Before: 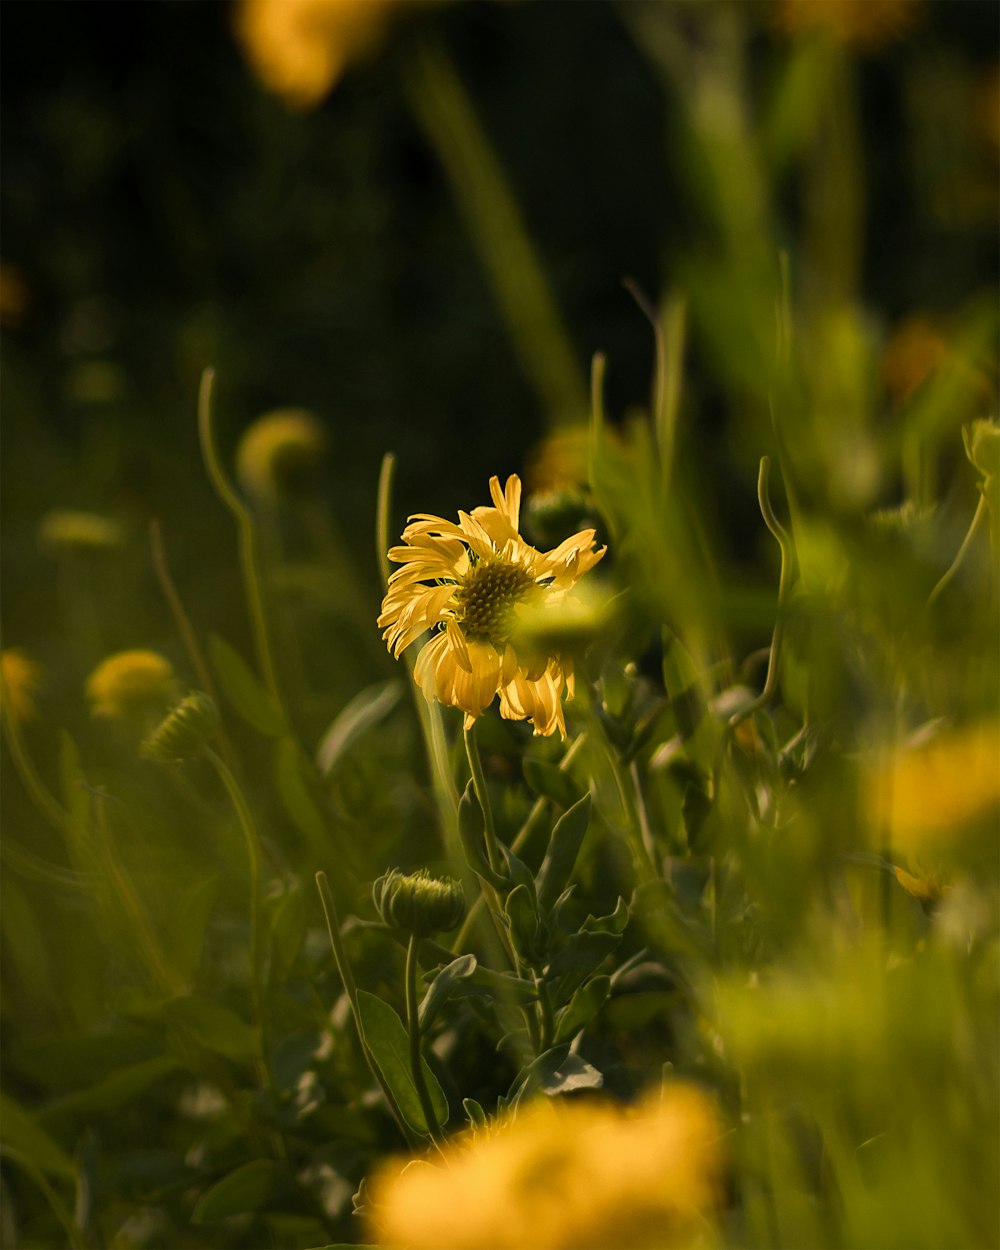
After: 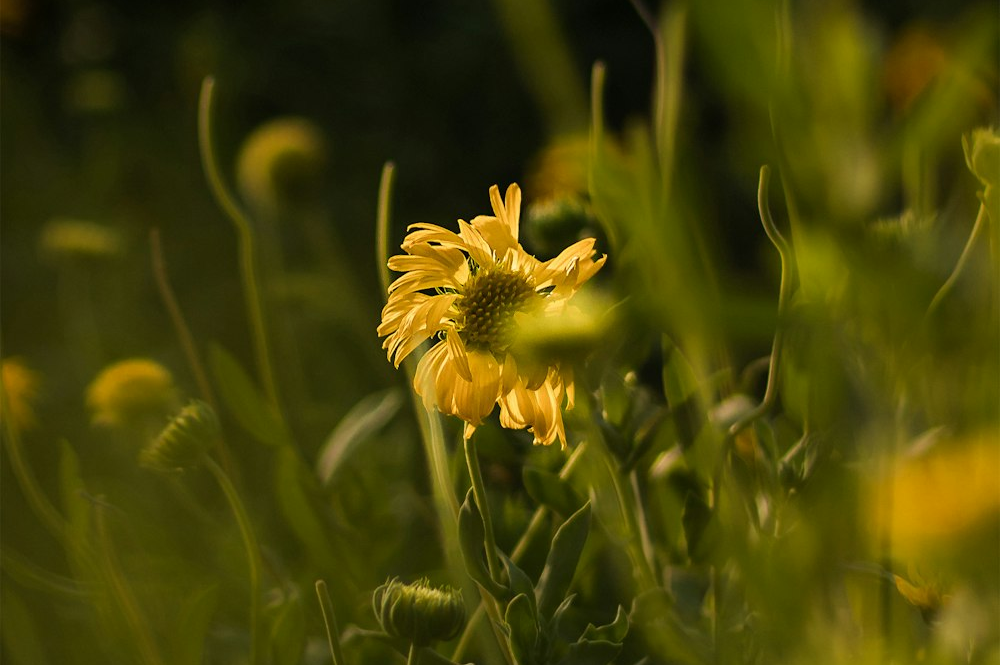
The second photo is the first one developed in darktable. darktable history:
crop and rotate: top 23.334%, bottom 23.46%
